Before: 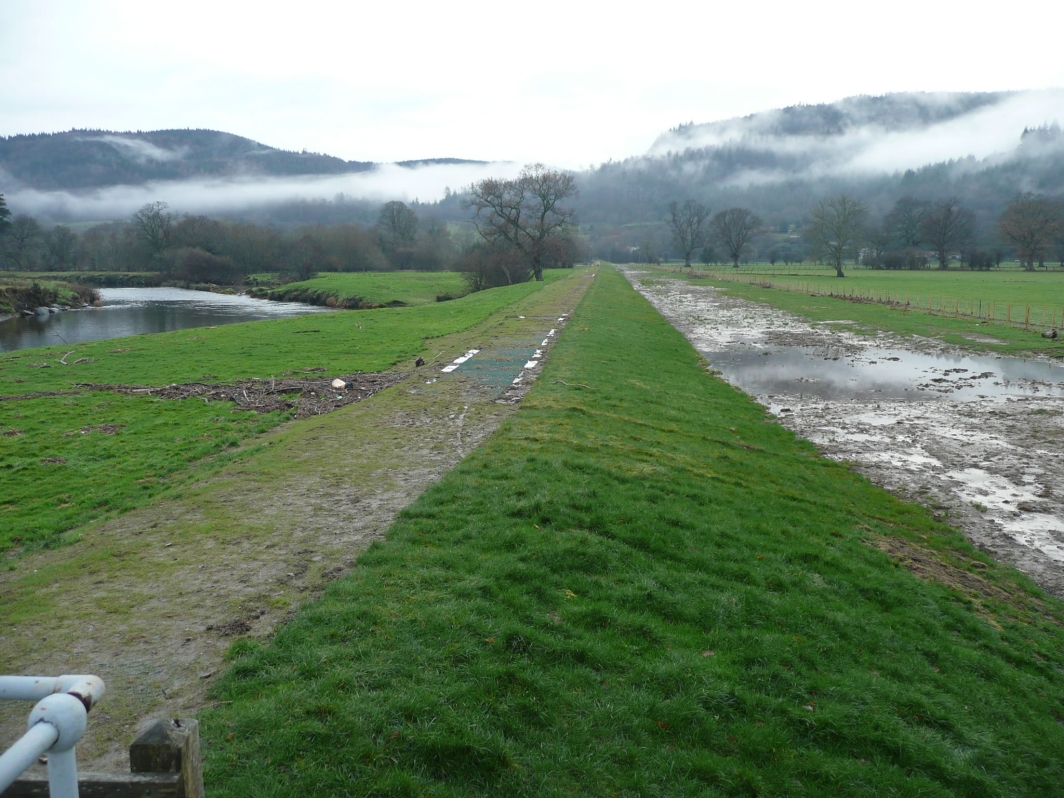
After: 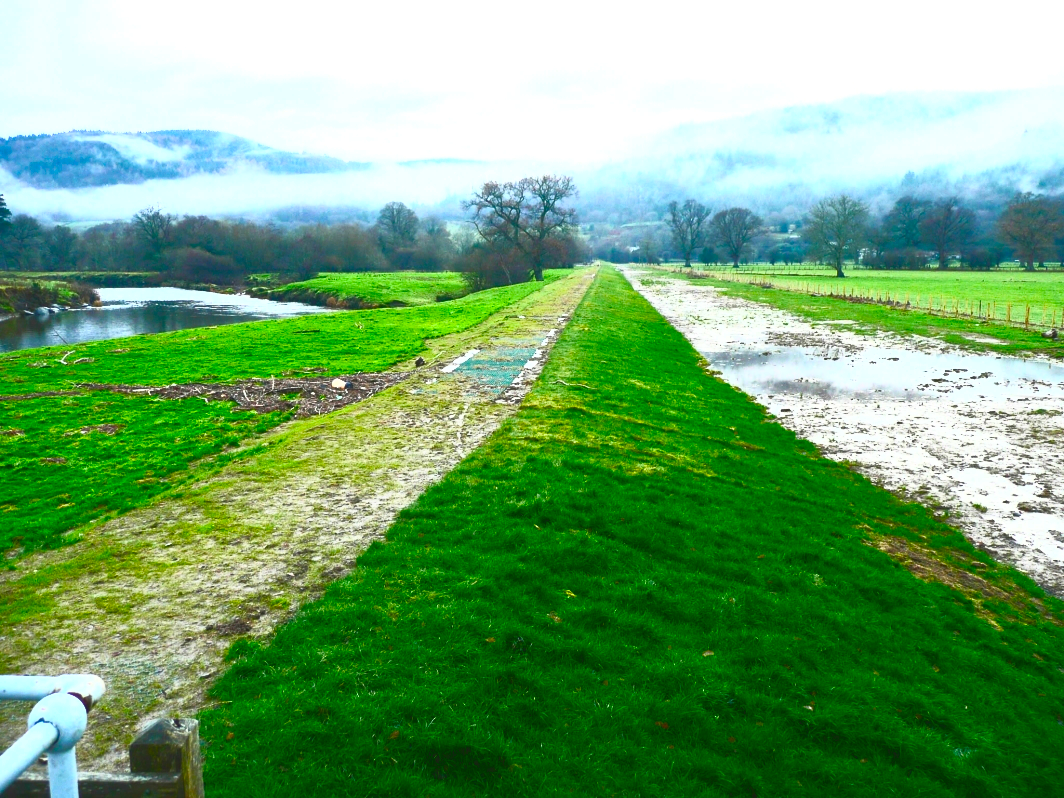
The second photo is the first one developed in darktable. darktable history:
contrast brightness saturation: contrast 1, brightness 1, saturation 1
color balance rgb: perceptual saturation grading › highlights -29.58%, perceptual saturation grading › mid-tones 29.47%, perceptual saturation grading › shadows 59.73%, perceptual brilliance grading › global brilliance -17.79%, perceptual brilliance grading › highlights 28.73%, global vibrance 15.44%
base curve: curves: ch0 [(0, 0) (0.303, 0.277) (1, 1)]
